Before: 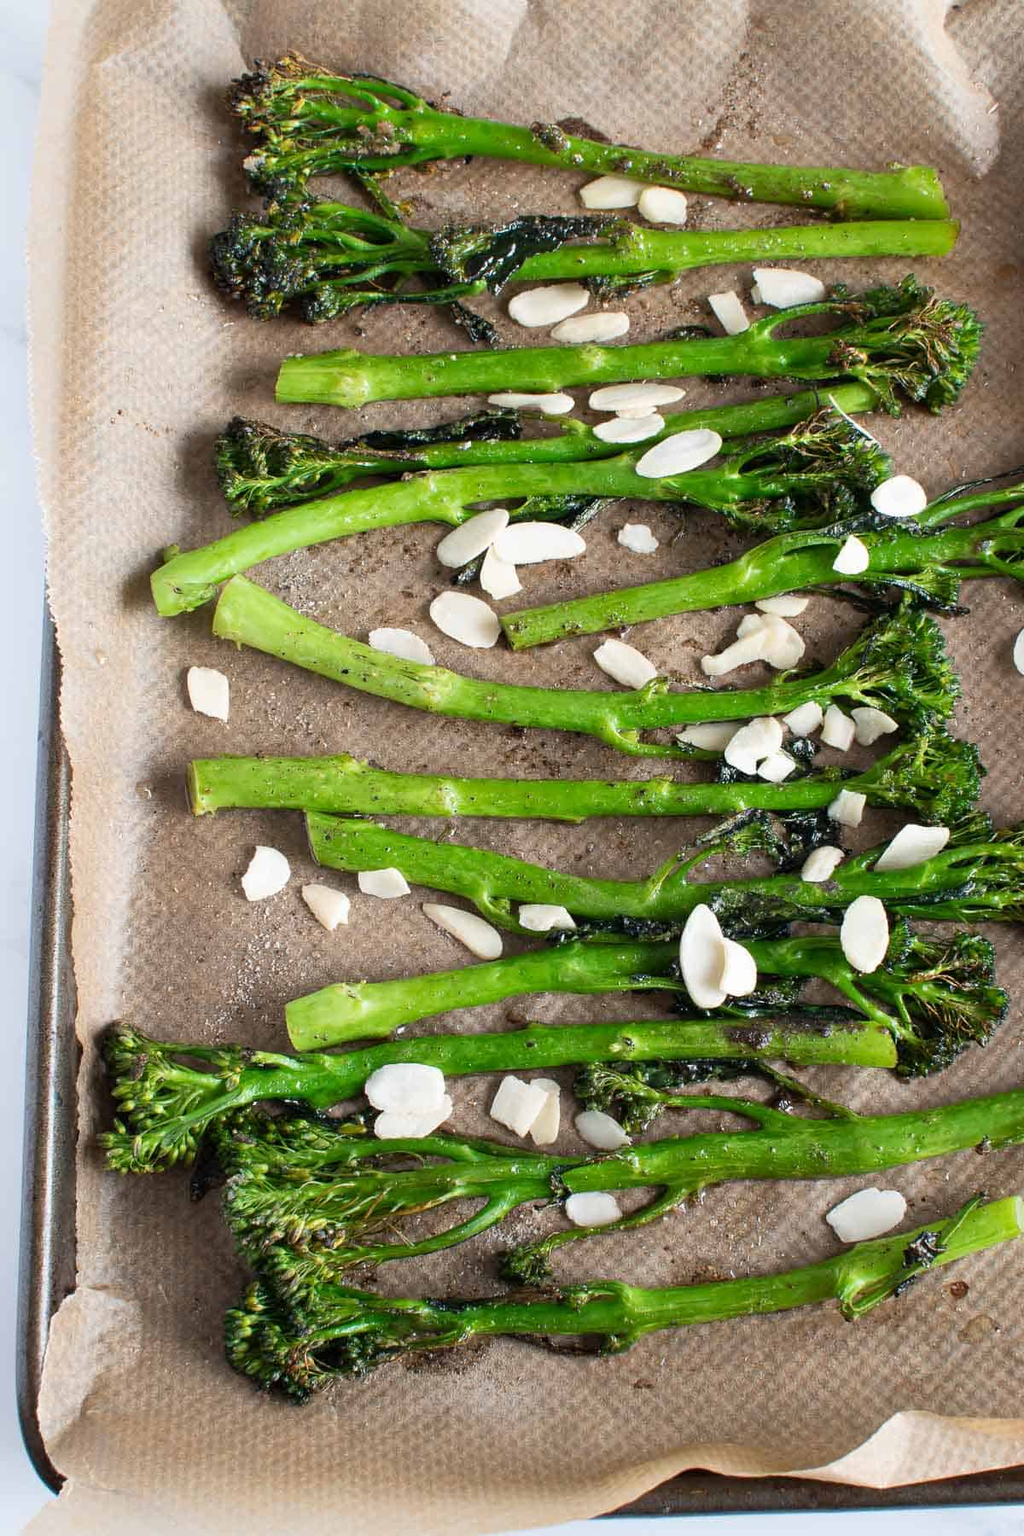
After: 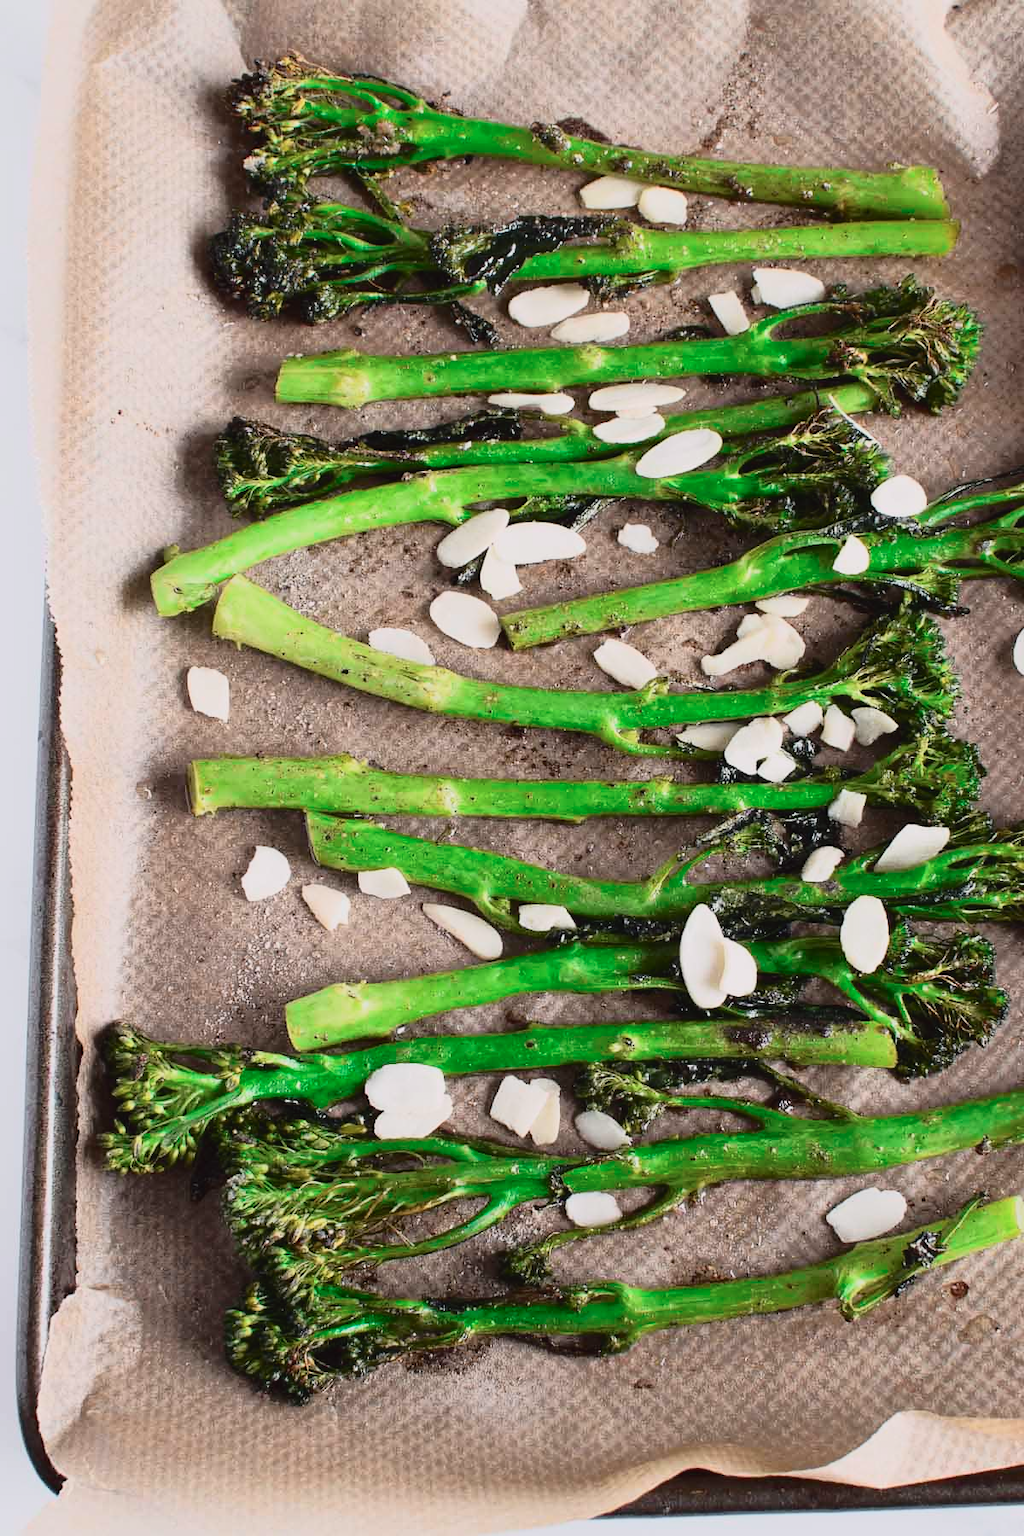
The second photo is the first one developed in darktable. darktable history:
tone curve: curves: ch0 [(0, 0.032) (0.094, 0.08) (0.265, 0.208) (0.41, 0.417) (0.498, 0.496) (0.638, 0.673) (0.819, 0.841) (0.96, 0.899)]; ch1 [(0, 0) (0.161, 0.092) (0.37, 0.302) (0.417, 0.434) (0.495, 0.504) (0.576, 0.589) (0.725, 0.765) (1, 1)]; ch2 [(0, 0) (0.352, 0.403) (0.45, 0.469) (0.521, 0.515) (0.59, 0.579) (1, 1)], color space Lab, independent channels, preserve colors none
contrast brightness saturation: saturation -0.05
